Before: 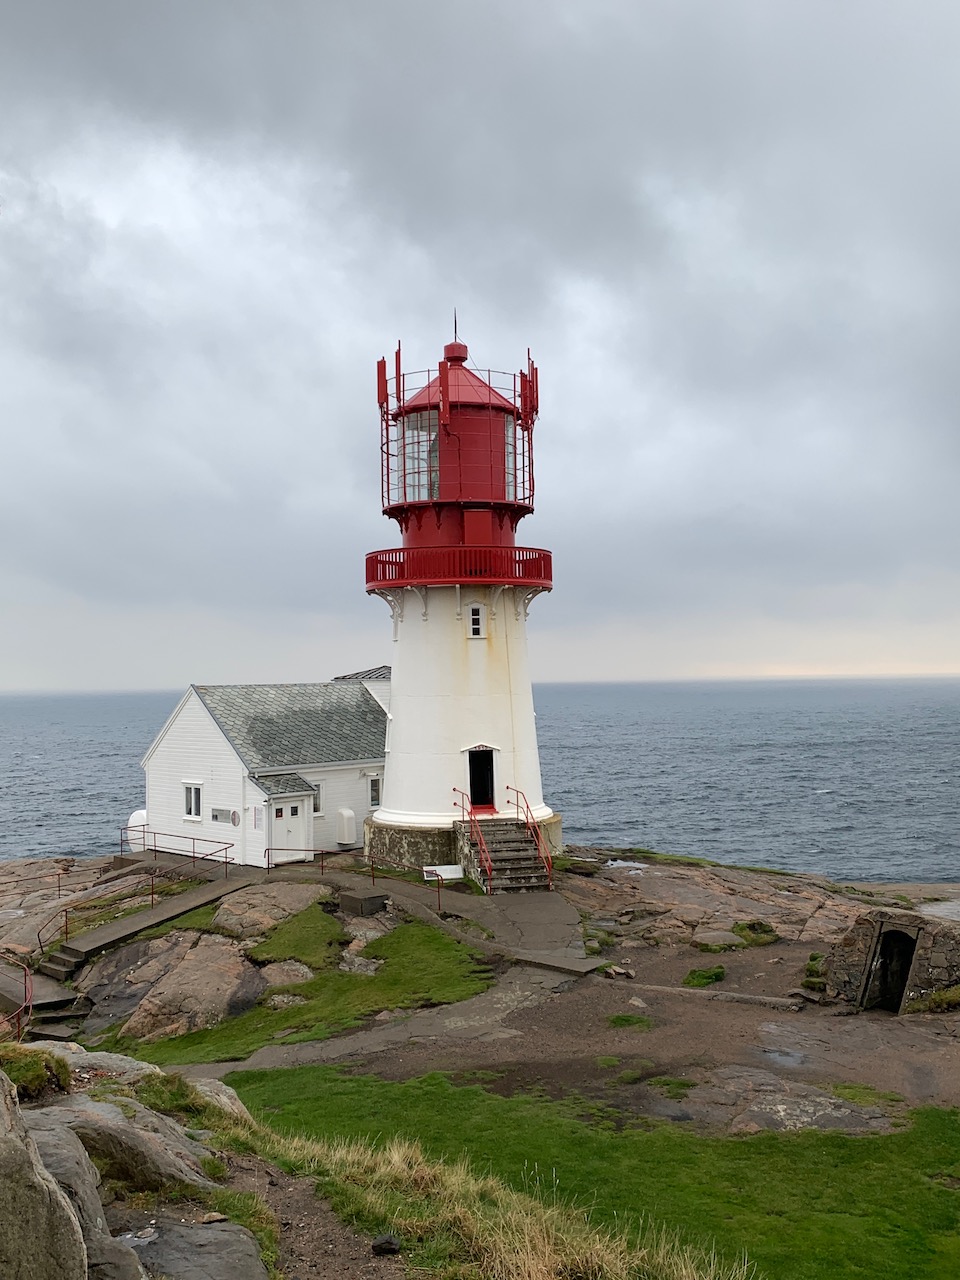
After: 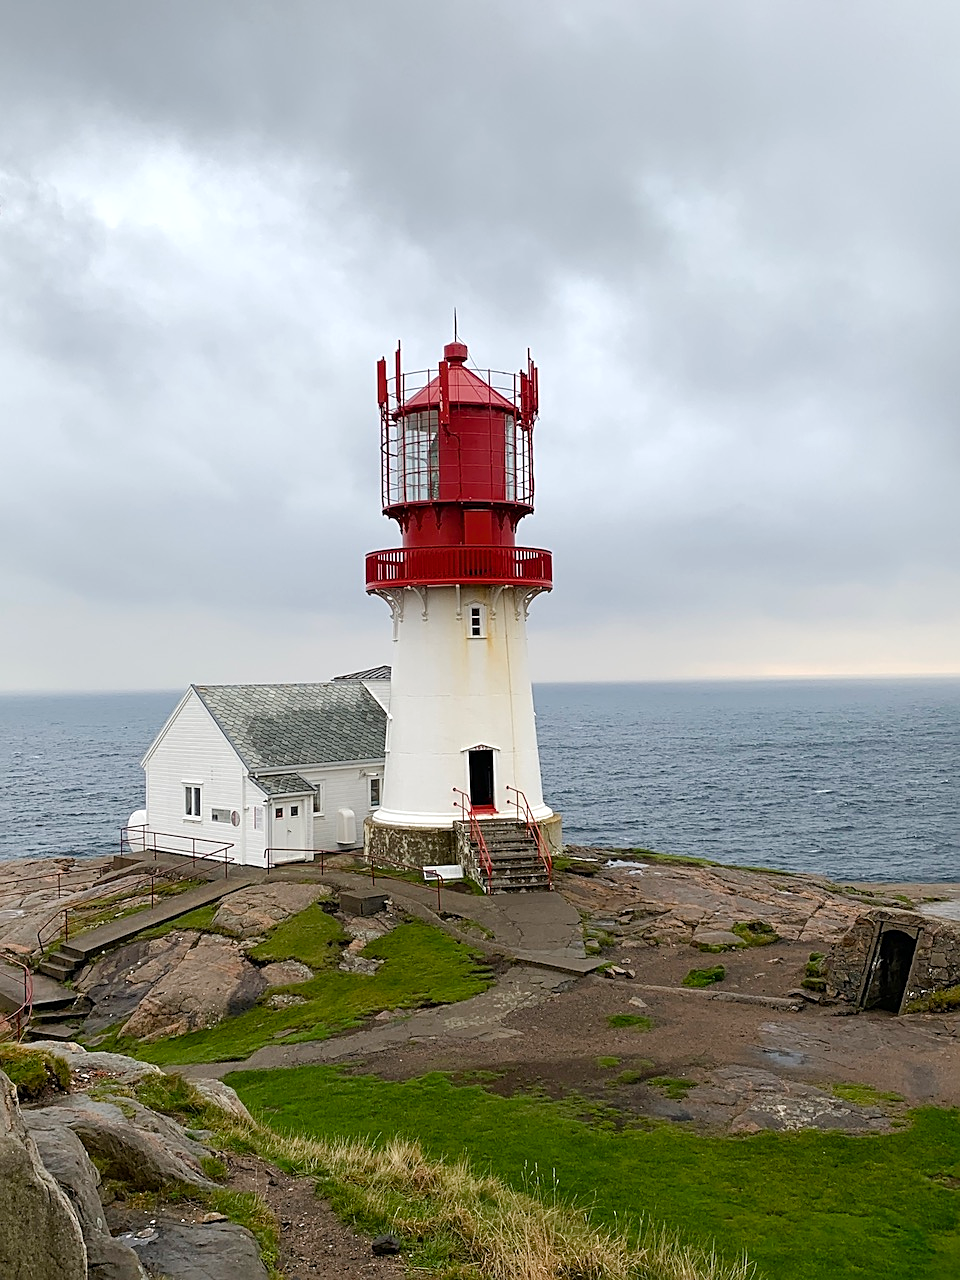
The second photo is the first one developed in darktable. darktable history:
color balance rgb: linear chroma grading › shadows 32%, linear chroma grading › global chroma -2%, linear chroma grading › mid-tones 4%, perceptual saturation grading › global saturation -2%, perceptual saturation grading › highlights -8%, perceptual saturation grading › mid-tones 8%, perceptual saturation grading › shadows 4%, perceptual brilliance grading › highlights 8%, perceptual brilliance grading › mid-tones 4%, perceptual brilliance grading › shadows 2%, global vibrance 16%, saturation formula JzAzBz (2021)
sharpen: on, module defaults
